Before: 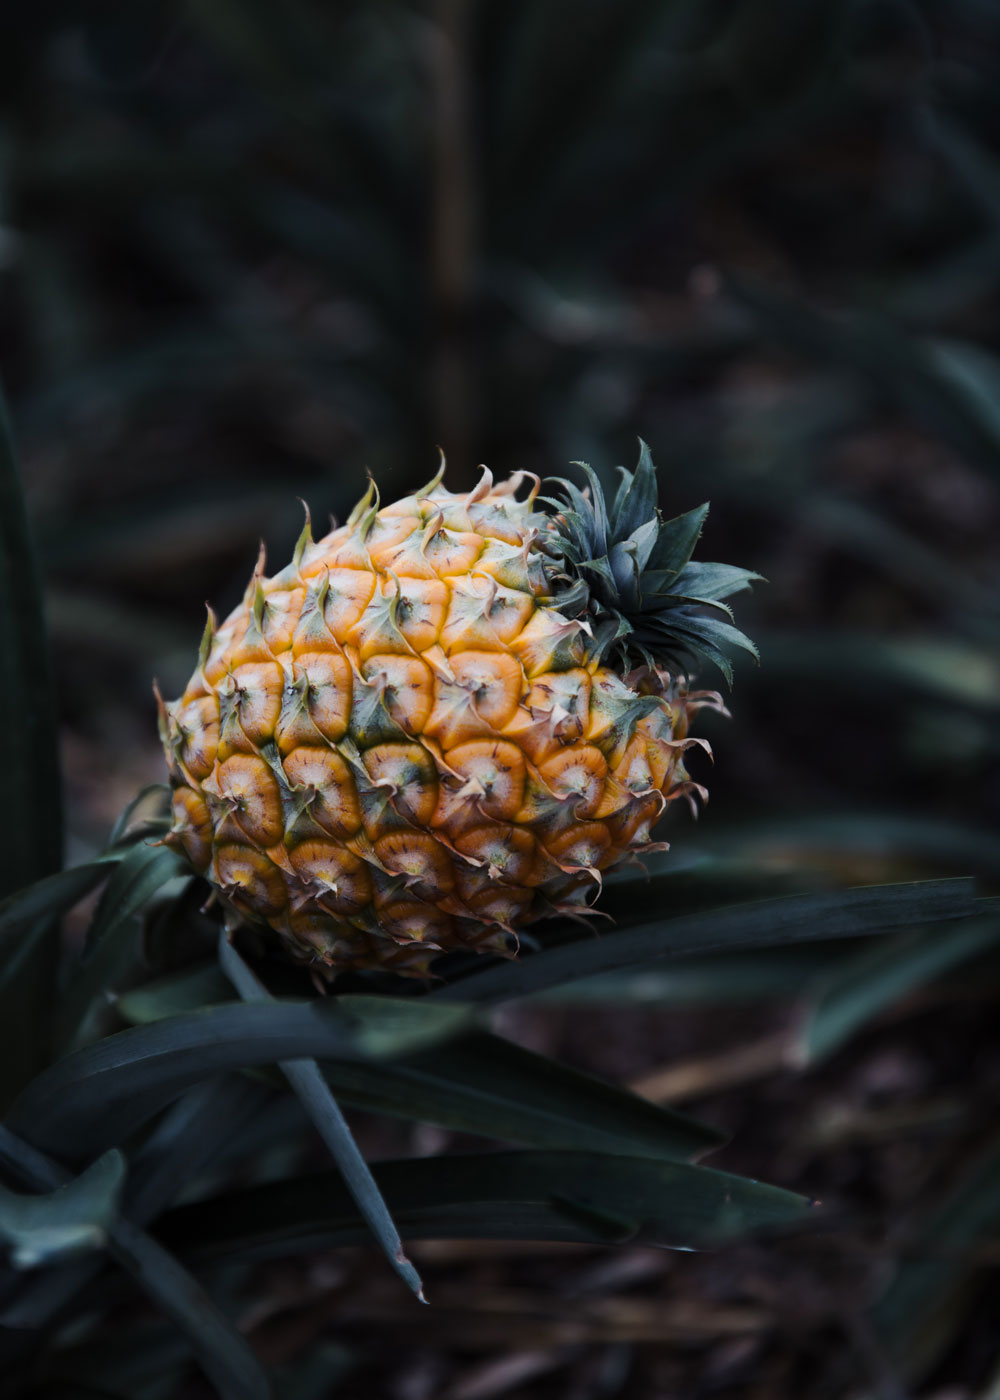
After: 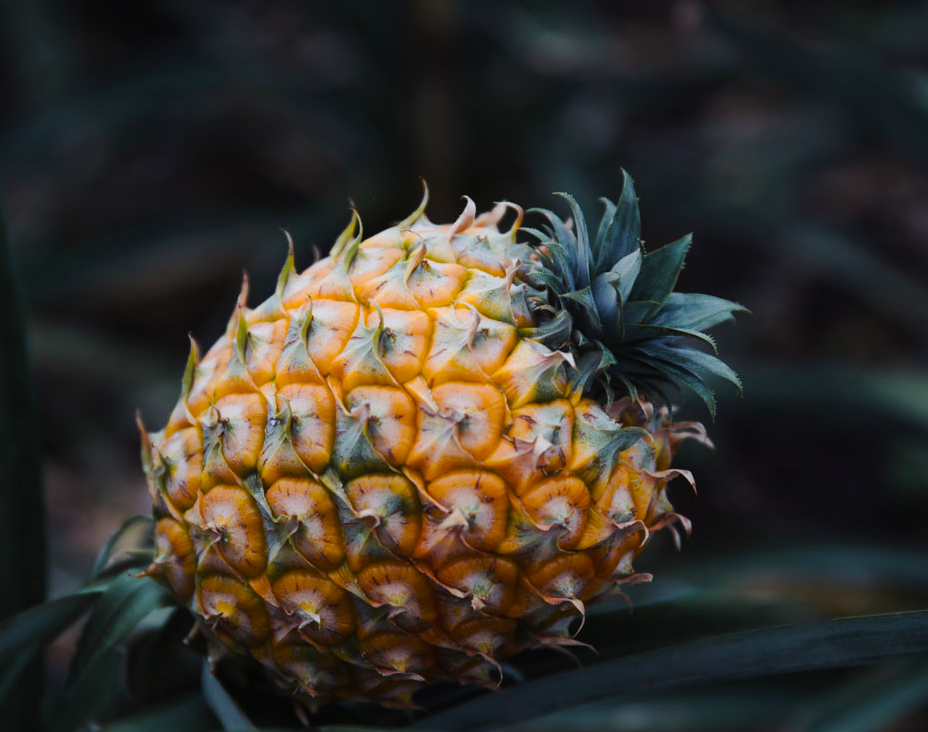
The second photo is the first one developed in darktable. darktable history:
crop: left 1.744%, top 19.225%, right 5.069%, bottom 28.357%
color balance rgb: perceptual saturation grading › global saturation 25%, global vibrance 10%
base curve: exposure shift 0, preserve colors none
contrast equalizer: octaves 7, y [[0.6 ×6], [0.55 ×6], [0 ×6], [0 ×6], [0 ×6]], mix -0.2
